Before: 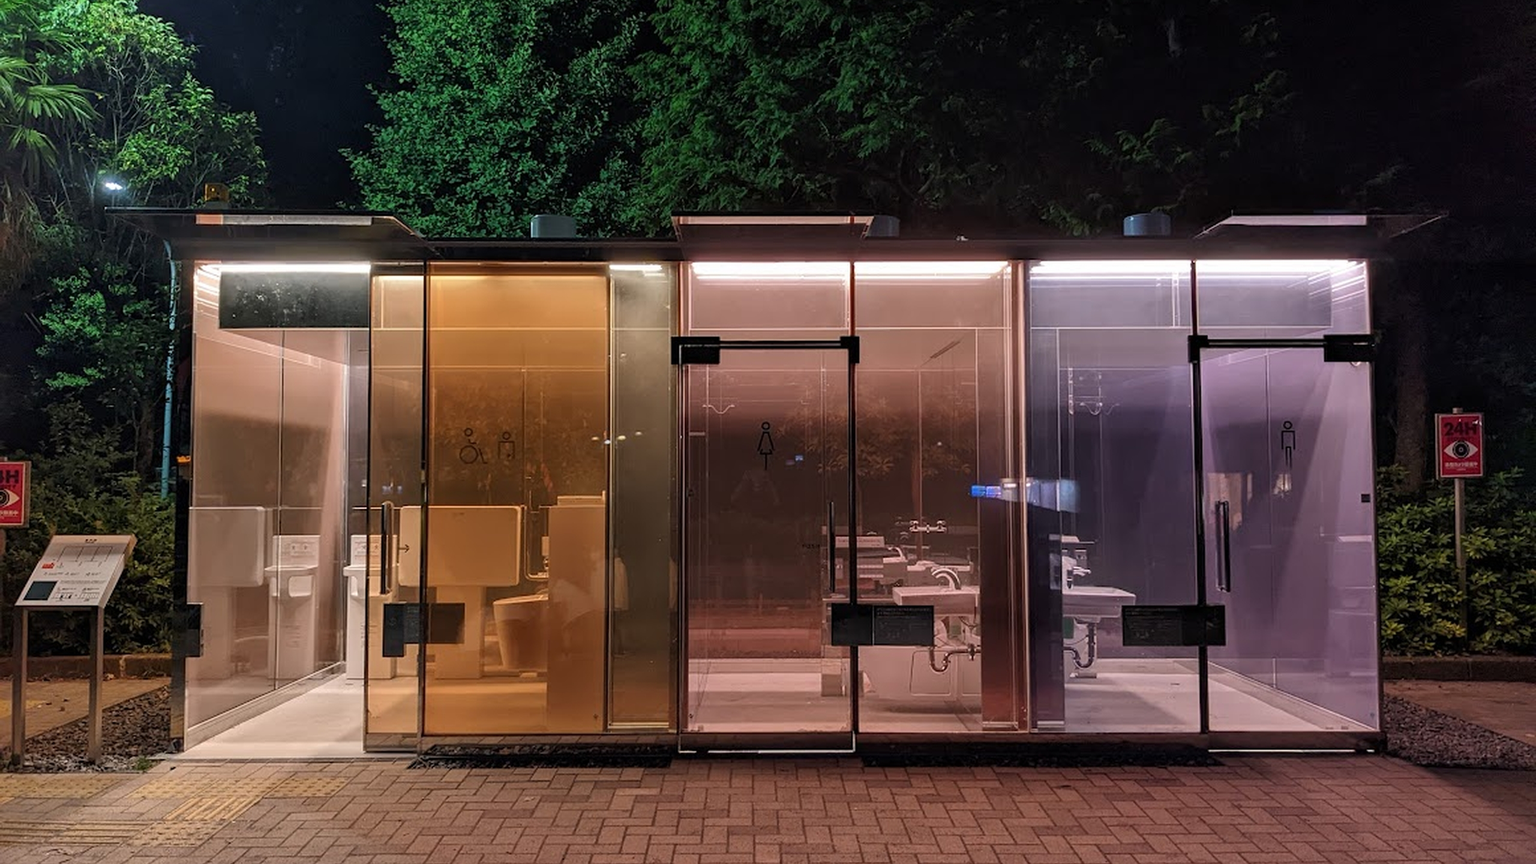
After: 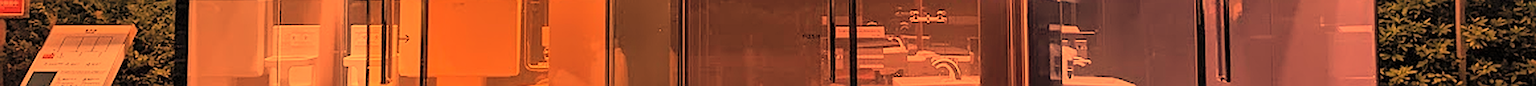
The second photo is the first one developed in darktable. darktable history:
white balance: red 1.467, blue 0.684
sharpen: on, module defaults
crop and rotate: top 59.084%, bottom 30.916%
global tonemap: drago (0.7, 100)
color correction: highlights a* 17.88, highlights b* 18.79
graduated density: on, module defaults
